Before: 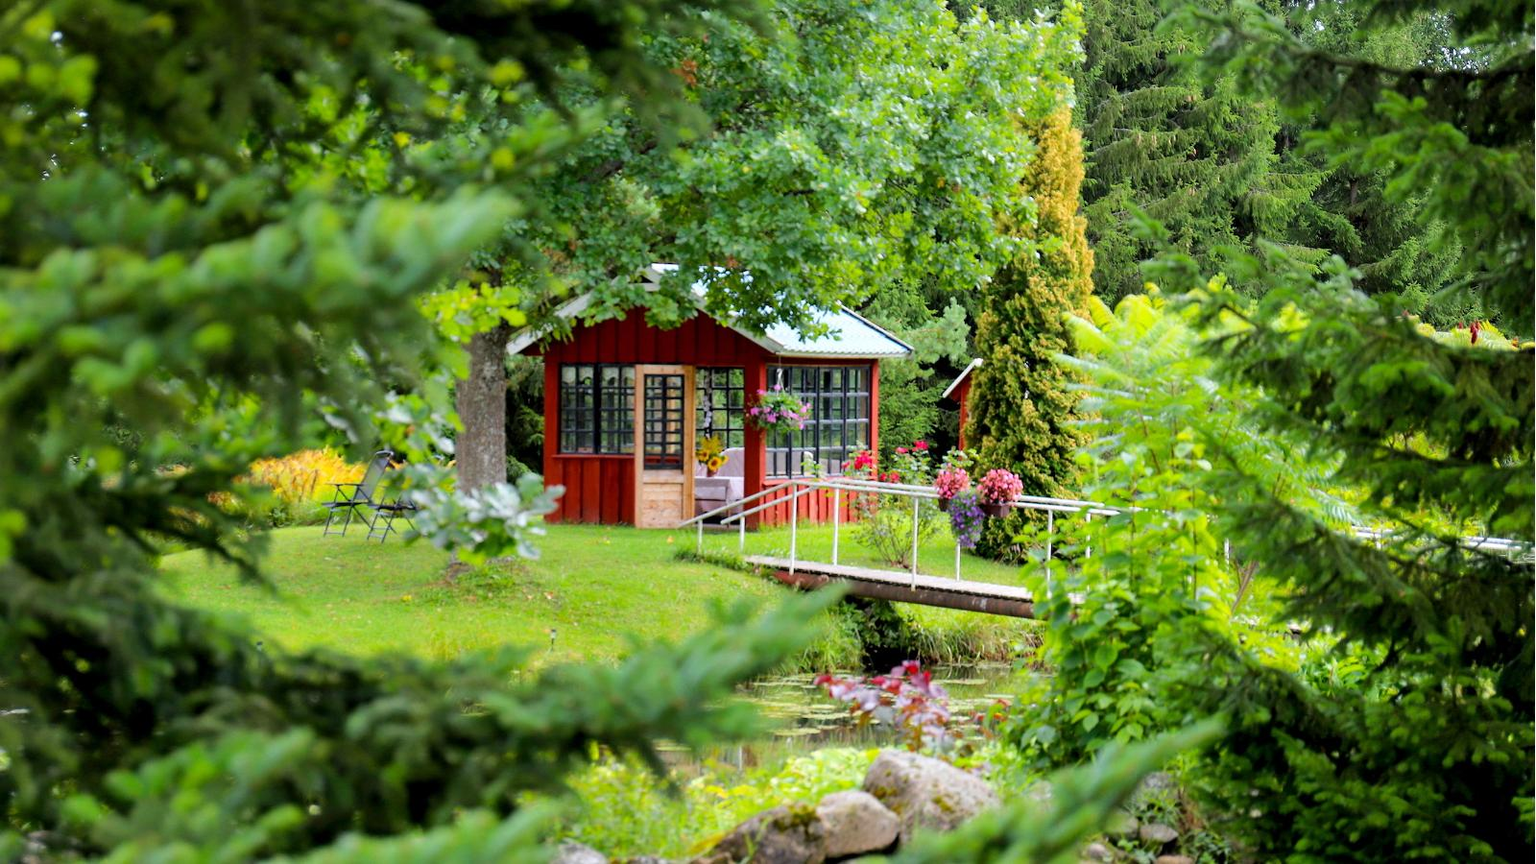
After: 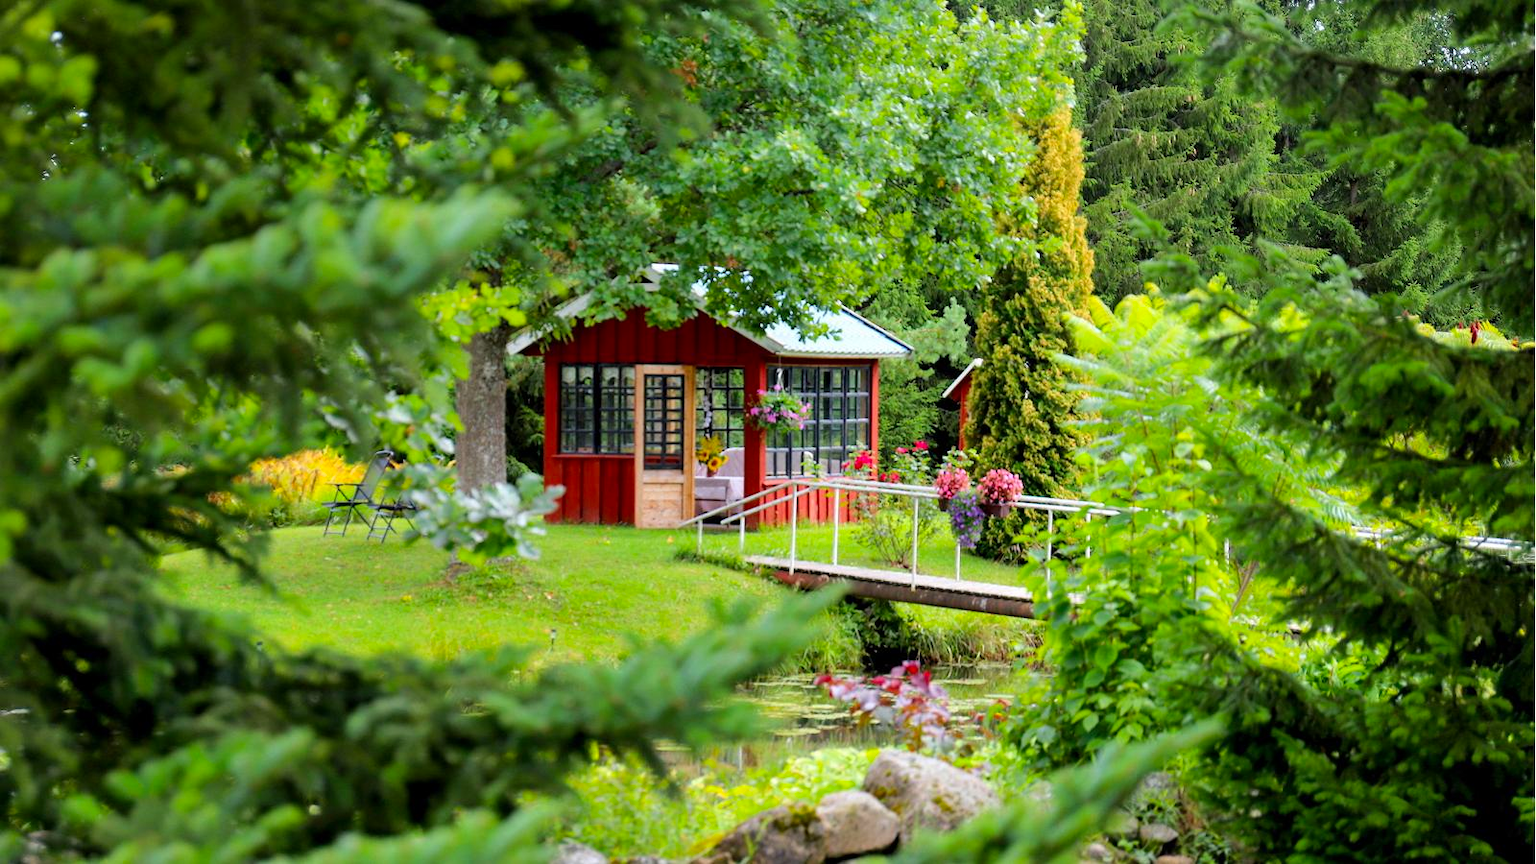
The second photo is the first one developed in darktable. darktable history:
contrast brightness saturation: saturation 0.1
